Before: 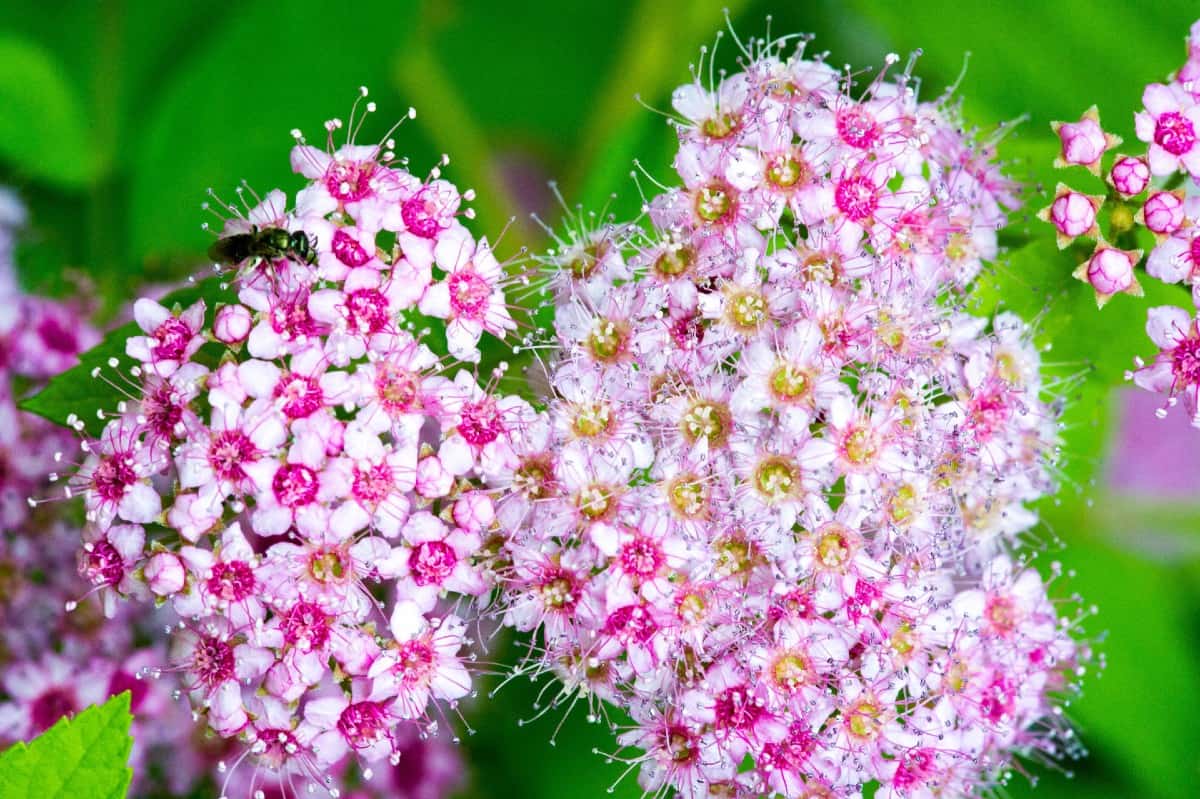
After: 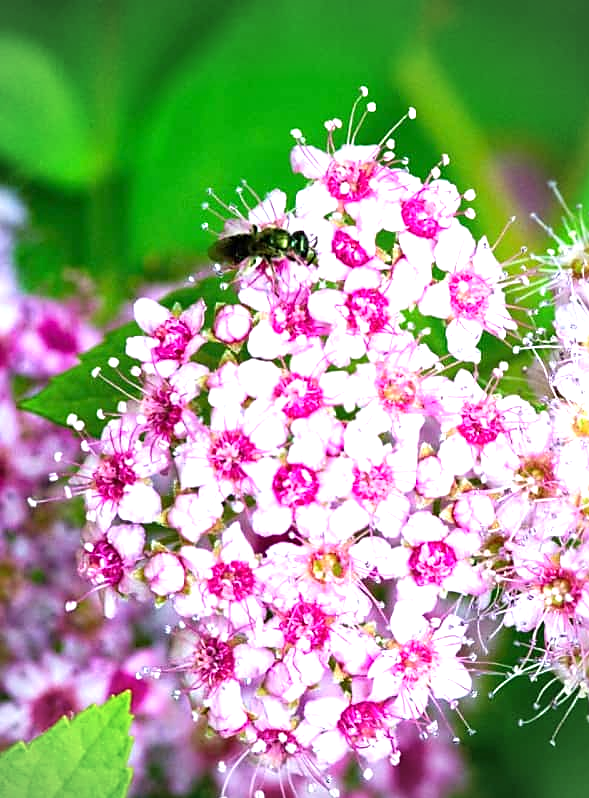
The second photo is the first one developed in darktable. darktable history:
crop and rotate: left 0%, top 0%, right 50.845%
vignetting: fall-off radius 60.92%
sharpen: radius 1.864, amount 0.398, threshold 1.271
exposure: exposure 0.785 EV, compensate highlight preservation false
